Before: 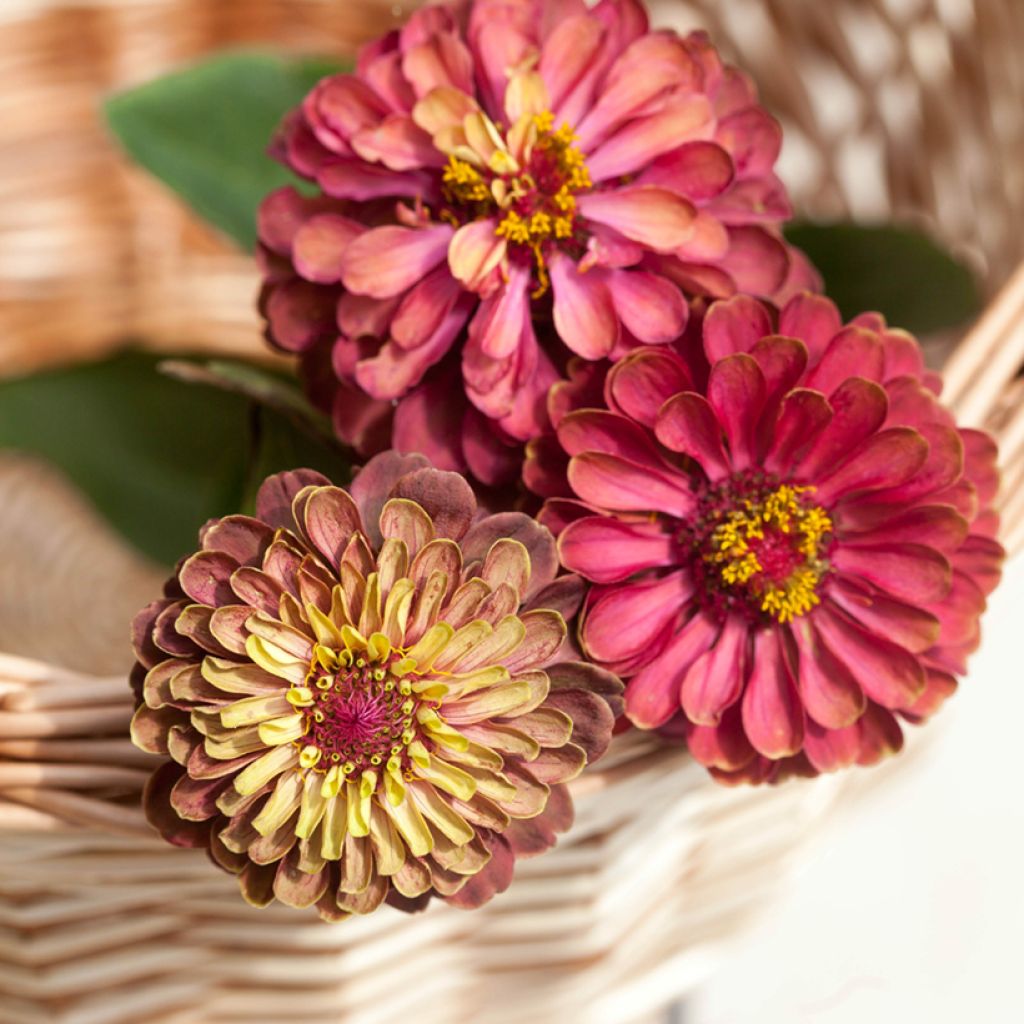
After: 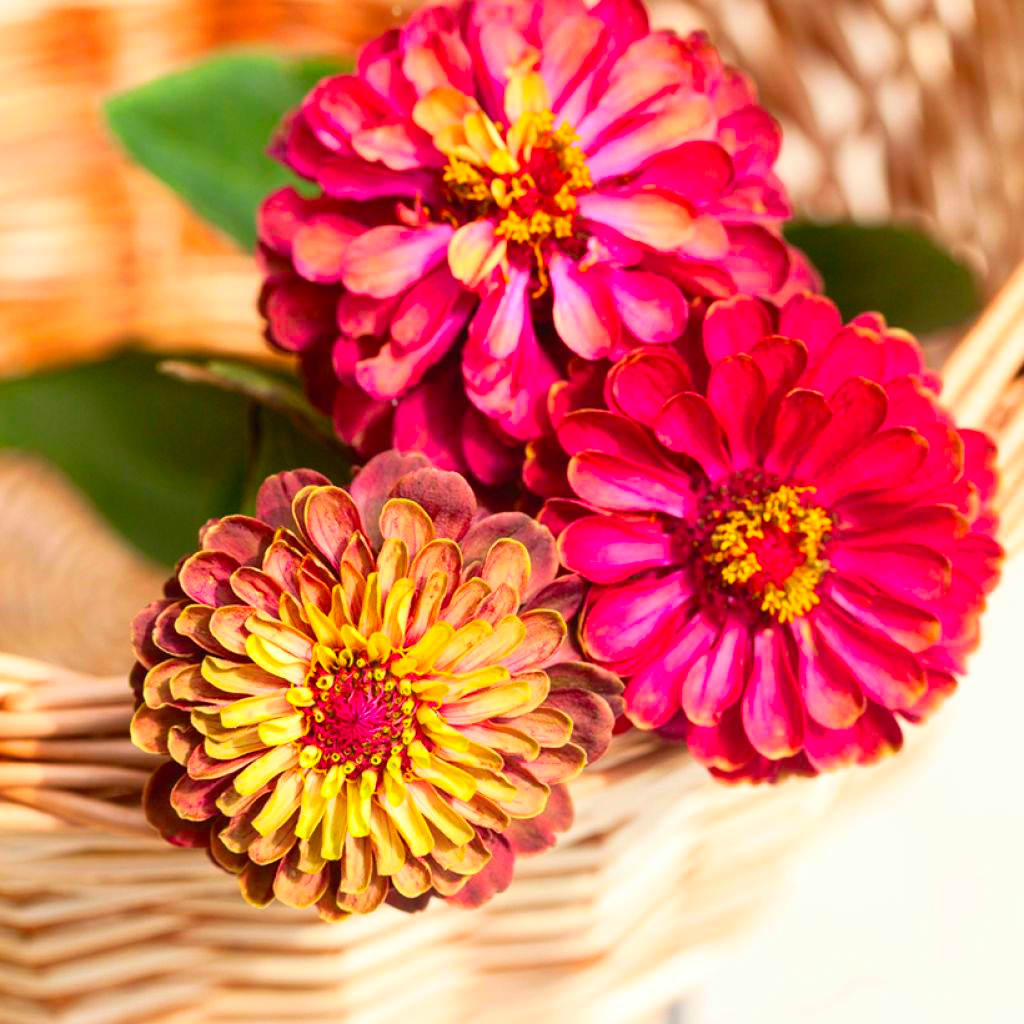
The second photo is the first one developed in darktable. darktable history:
contrast brightness saturation: contrast 0.195, brightness 0.204, saturation 0.791
